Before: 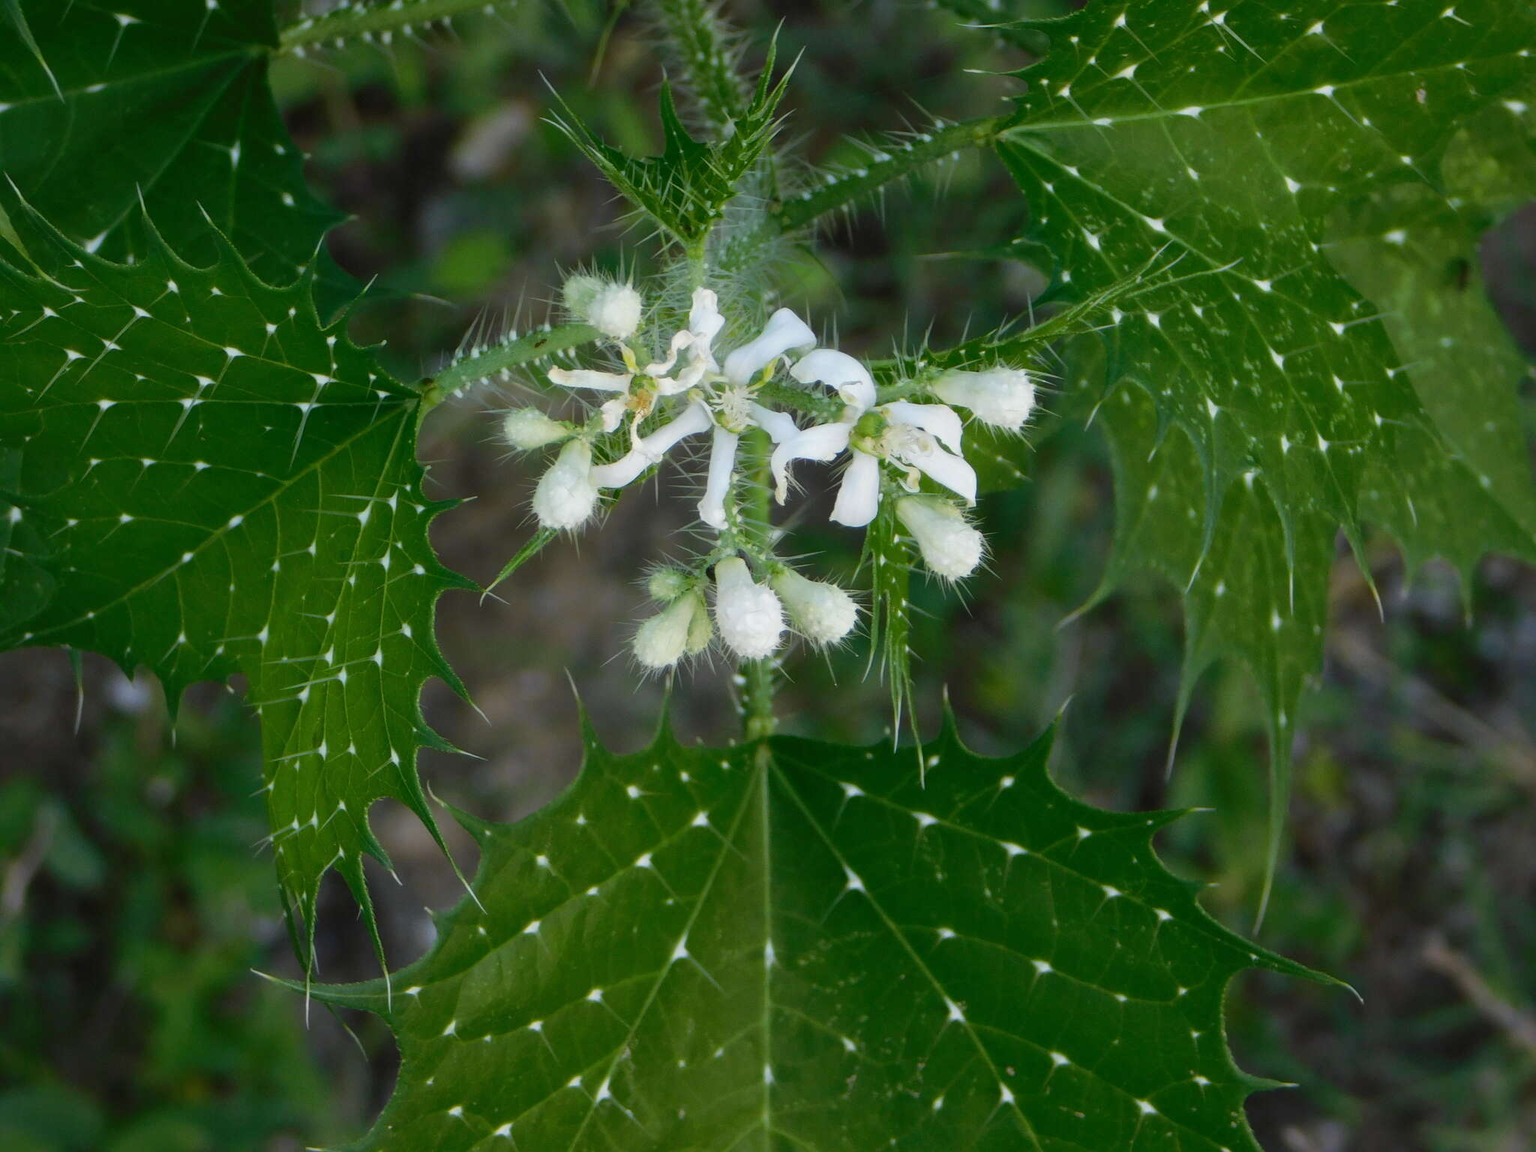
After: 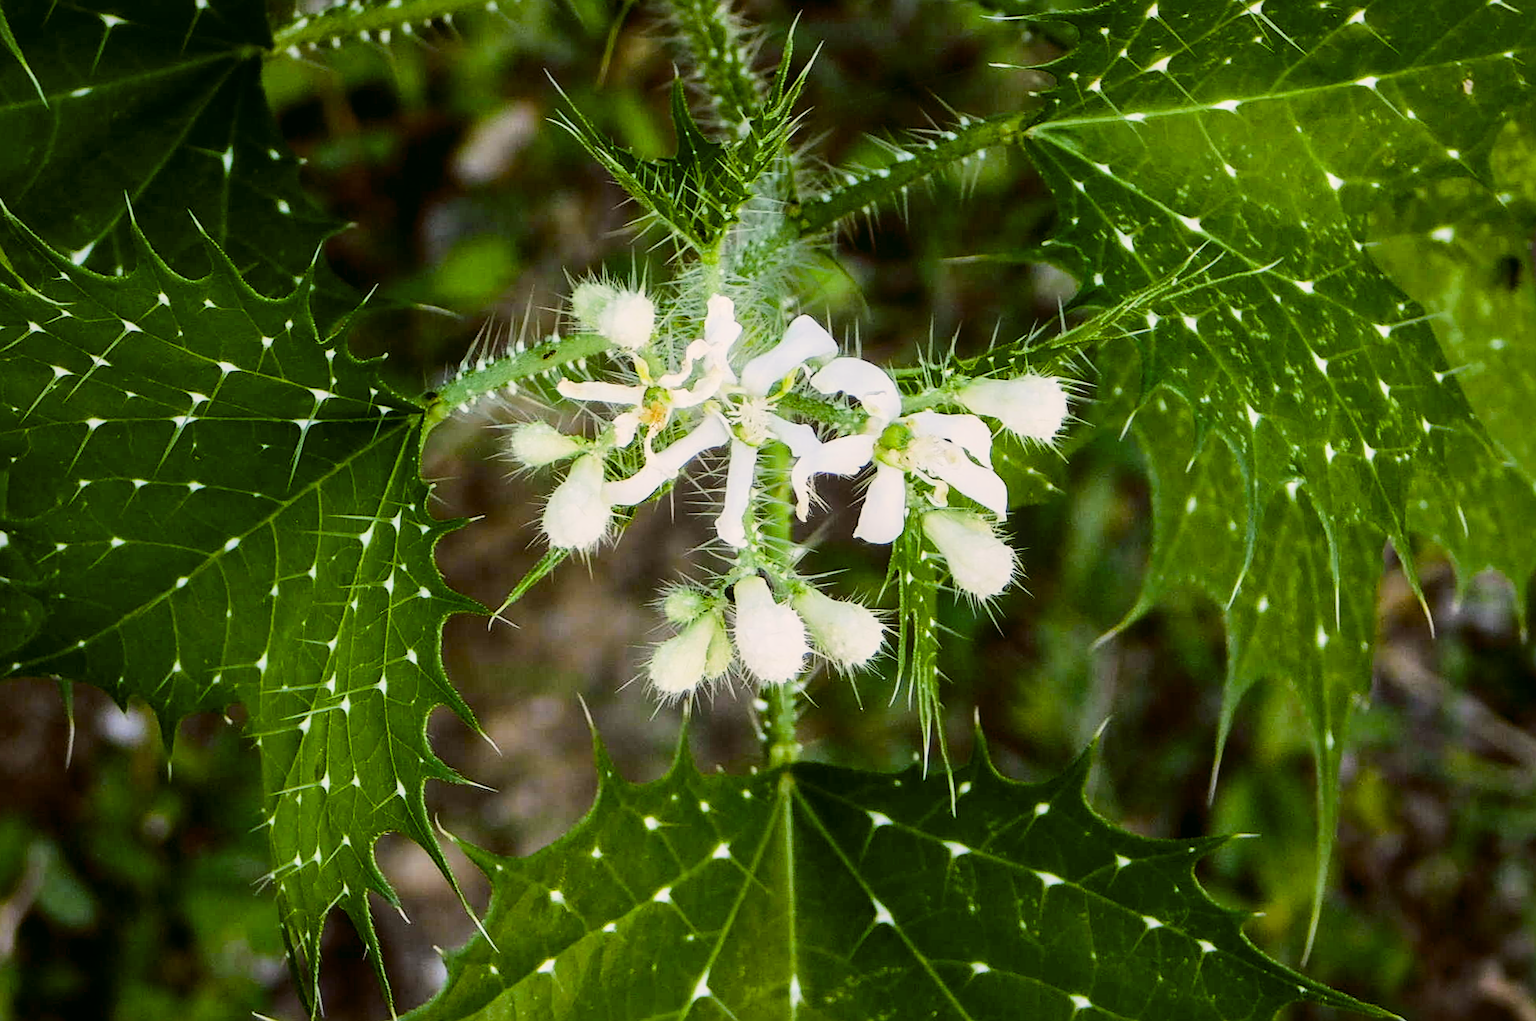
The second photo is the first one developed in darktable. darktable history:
tone equalizer: -8 EV -0.405 EV, -7 EV -0.385 EV, -6 EV -0.372 EV, -5 EV -0.226 EV, -3 EV 0.208 EV, -2 EV 0.333 EV, -1 EV 0.38 EV, +0 EV 0.444 EV, edges refinement/feathering 500, mask exposure compensation -1.57 EV, preserve details no
color balance rgb: global offset › luminance -0.182%, global offset › chroma 0.262%, perceptual saturation grading › global saturation 27.56%, perceptual saturation grading › highlights -24.986%, perceptual saturation grading › shadows 24.796%
exposure: black level correction 0, exposure 0.693 EV, compensate exposure bias true, compensate highlight preservation false
local contrast: detail 110%
crop and rotate: angle 0.567°, left 0.233%, right 2.914%, bottom 14.079%
color correction: highlights a* 4.62, highlights b* 4.97, shadows a* -6.91, shadows b* 4.85
sharpen: on, module defaults
filmic rgb: black relative exposure -8 EV, white relative exposure 4.05 EV, hardness 4.13, contrast 1.363
